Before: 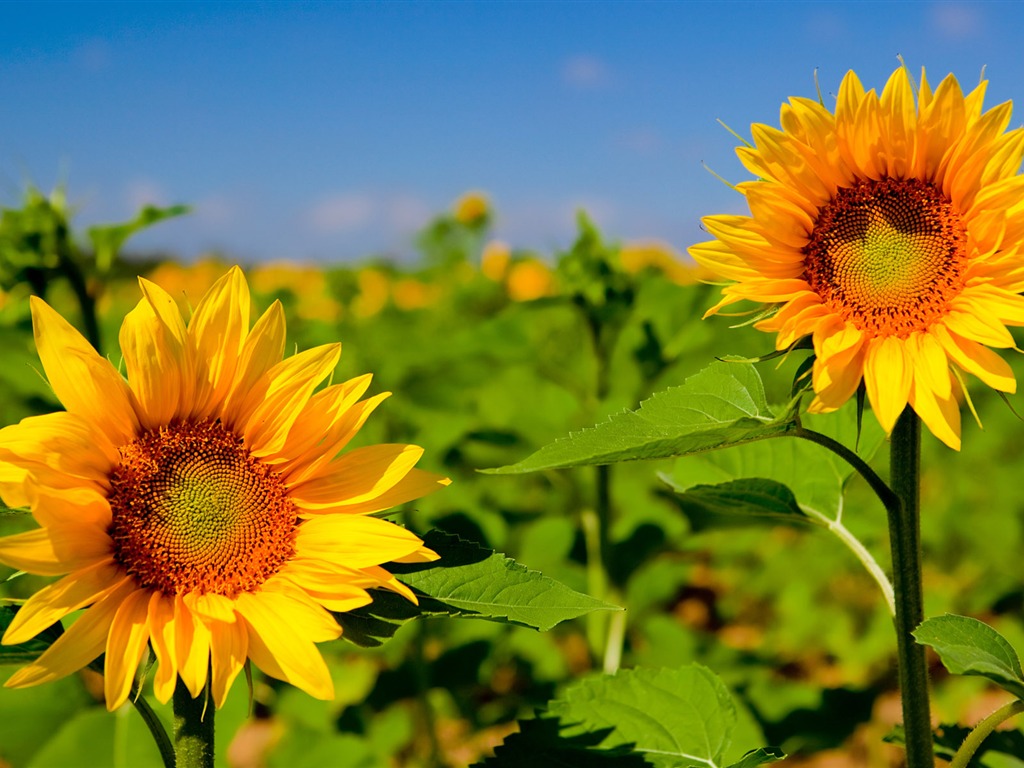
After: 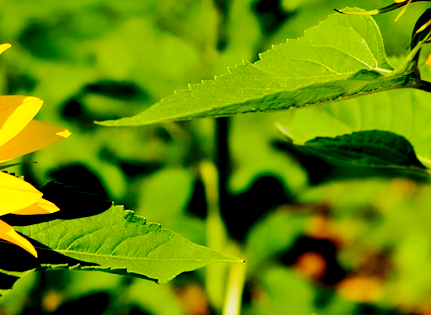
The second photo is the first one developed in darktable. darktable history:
crop: left 37.289%, top 45.321%, right 20.529%, bottom 13.584%
exposure: black level correction 0.025, exposure 0.184 EV, compensate highlight preservation false
base curve: curves: ch0 [(0, 0) (0.036, 0.025) (0.121, 0.166) (0.206, 0.329) (0.605, 0.79) (1, 1)], preserve colors none
